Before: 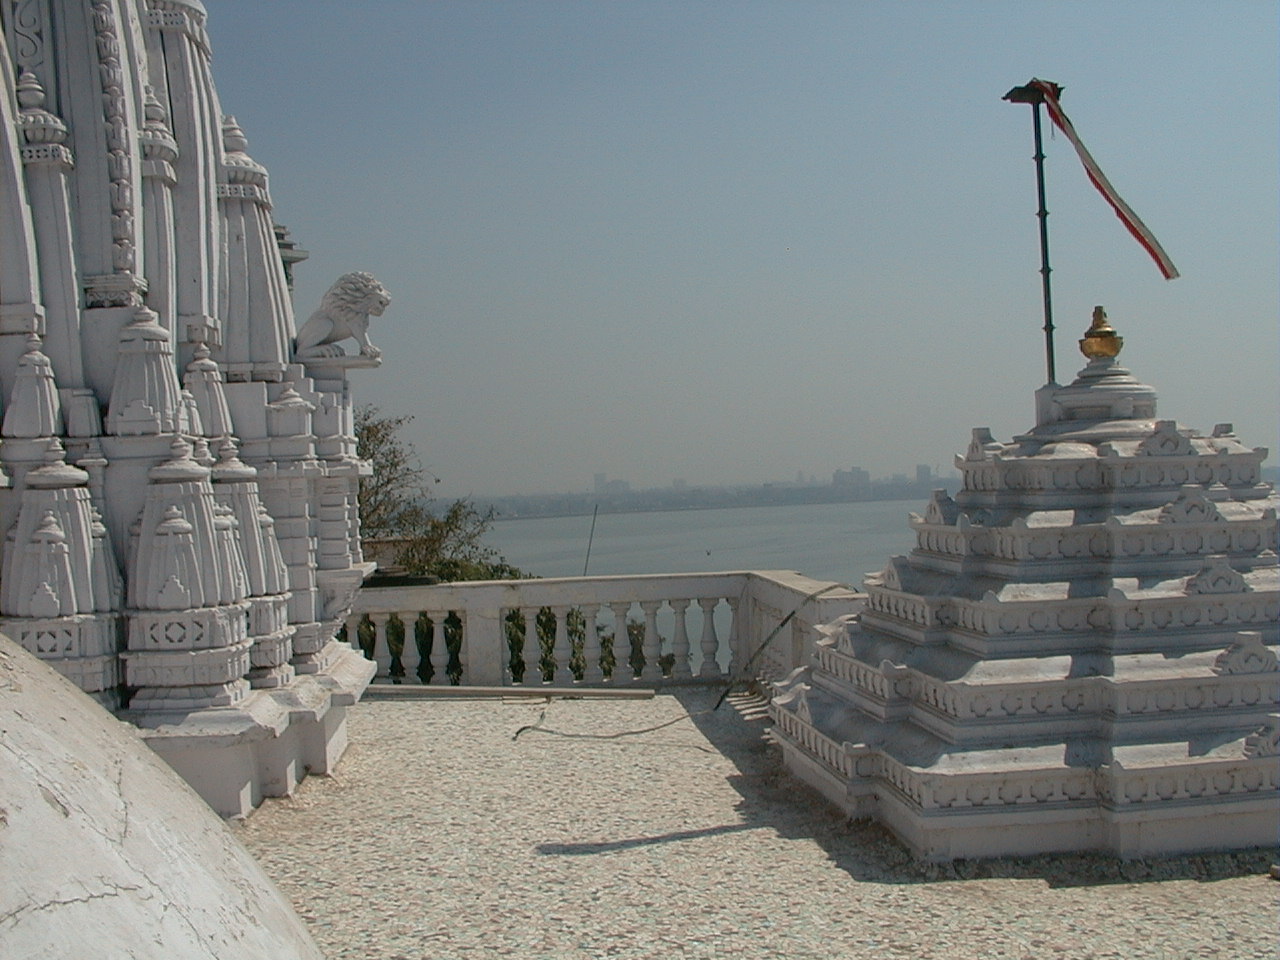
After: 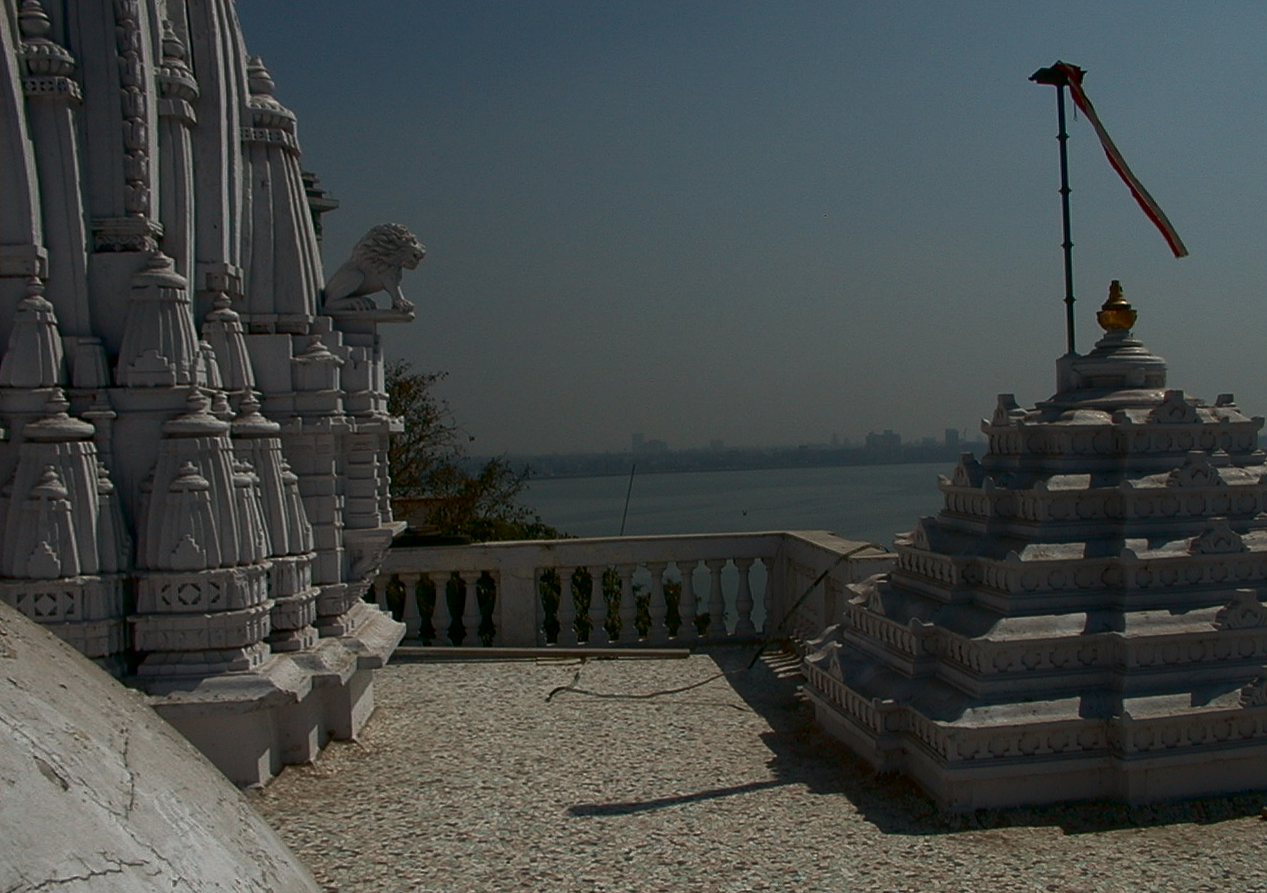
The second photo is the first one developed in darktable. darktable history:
rotate and perspective: rotation 0.679°, lens shift (horizontal) 0.136, crop left 0.009, crop right 0.991, crop top 0.078, crop bottom 0.95
contrast brightness saturation: brightness -0.52
